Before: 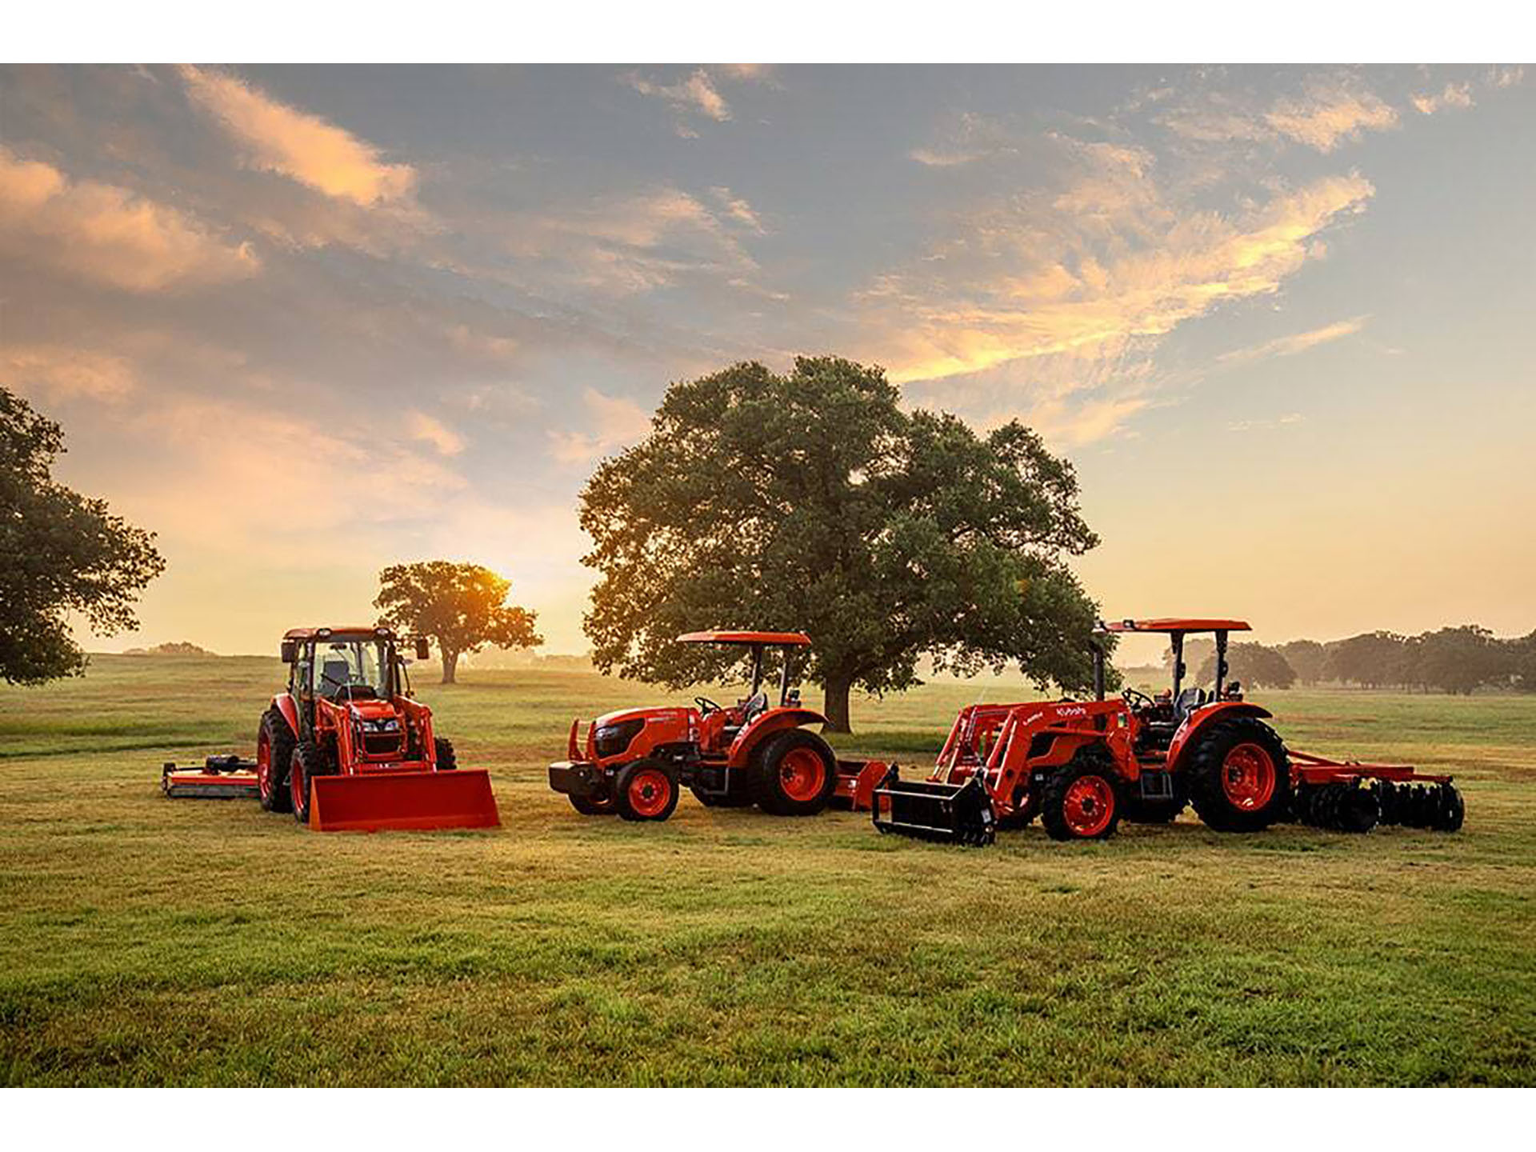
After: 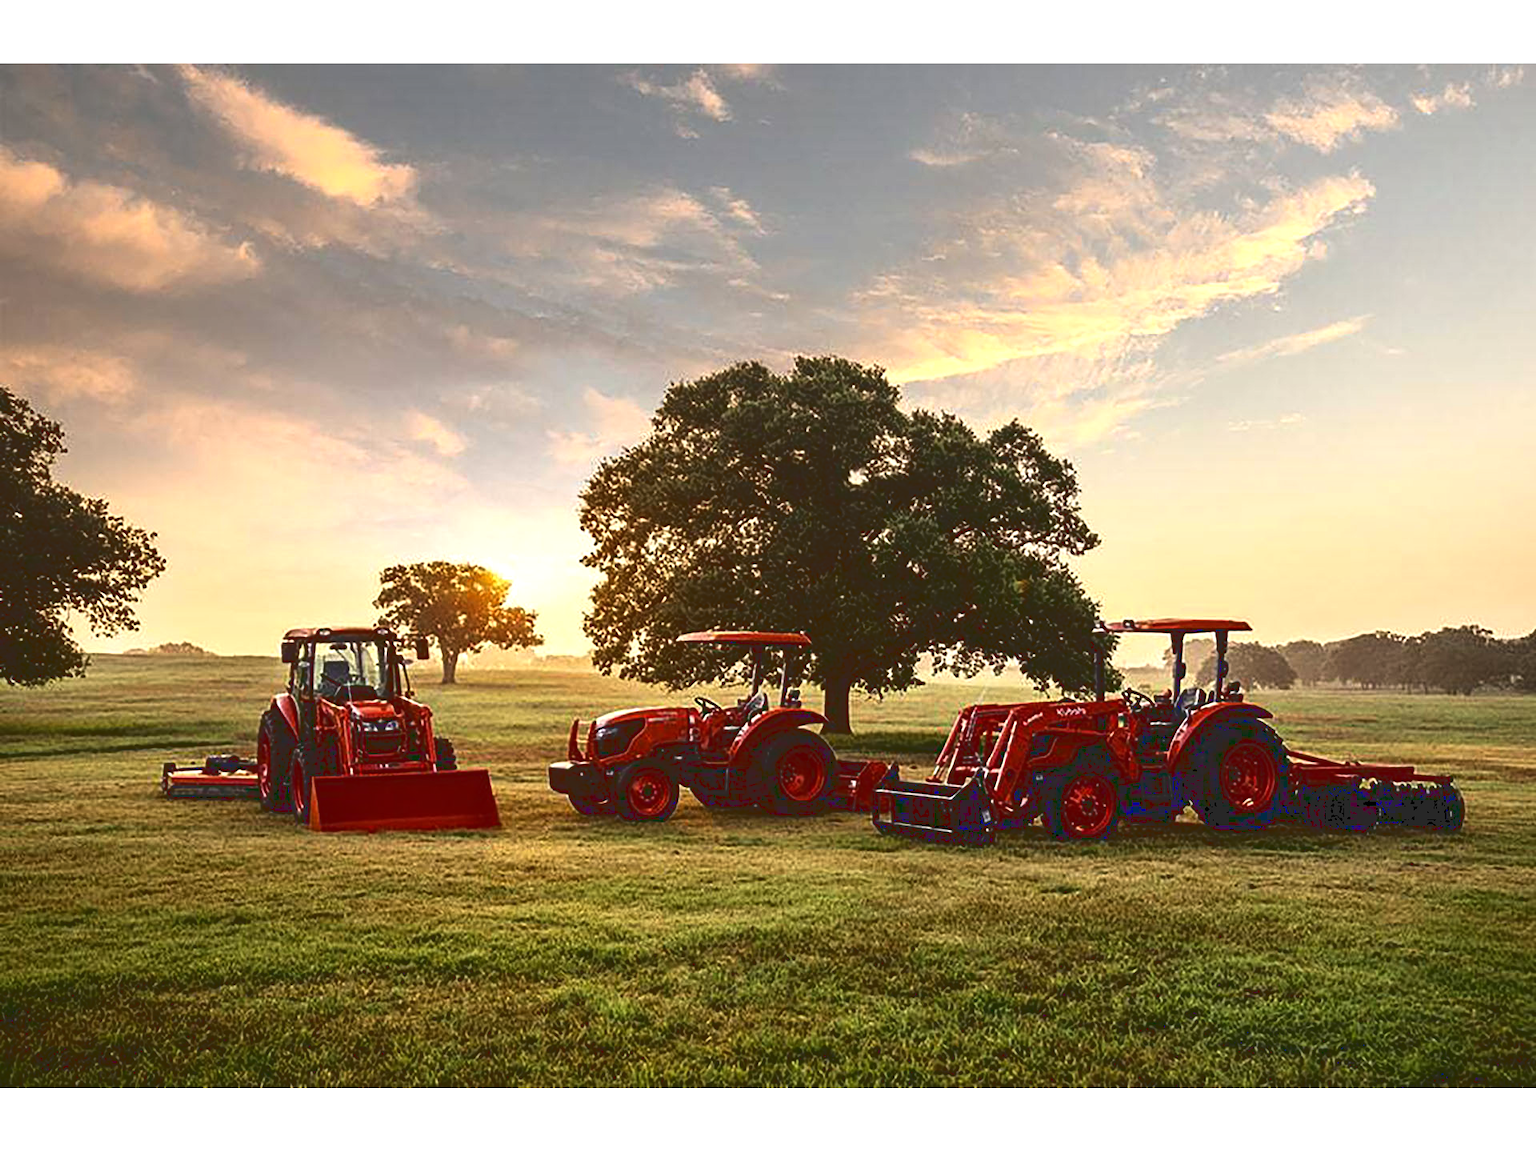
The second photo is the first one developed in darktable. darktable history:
base curve: curves: ch0 [(0, 0.02) (0.083, 0.036) (1, 1)]
tone equalizer: -8 EV -0.403 EV, -7 EV -0.411 EV, -6 EV -0.348 EV, -5 EV -0.191 EV, -3 EV 0.255 EV, -2 EV 0.307 EV, -1 EV 0.406 EV, +0 EV 0.425 EV
